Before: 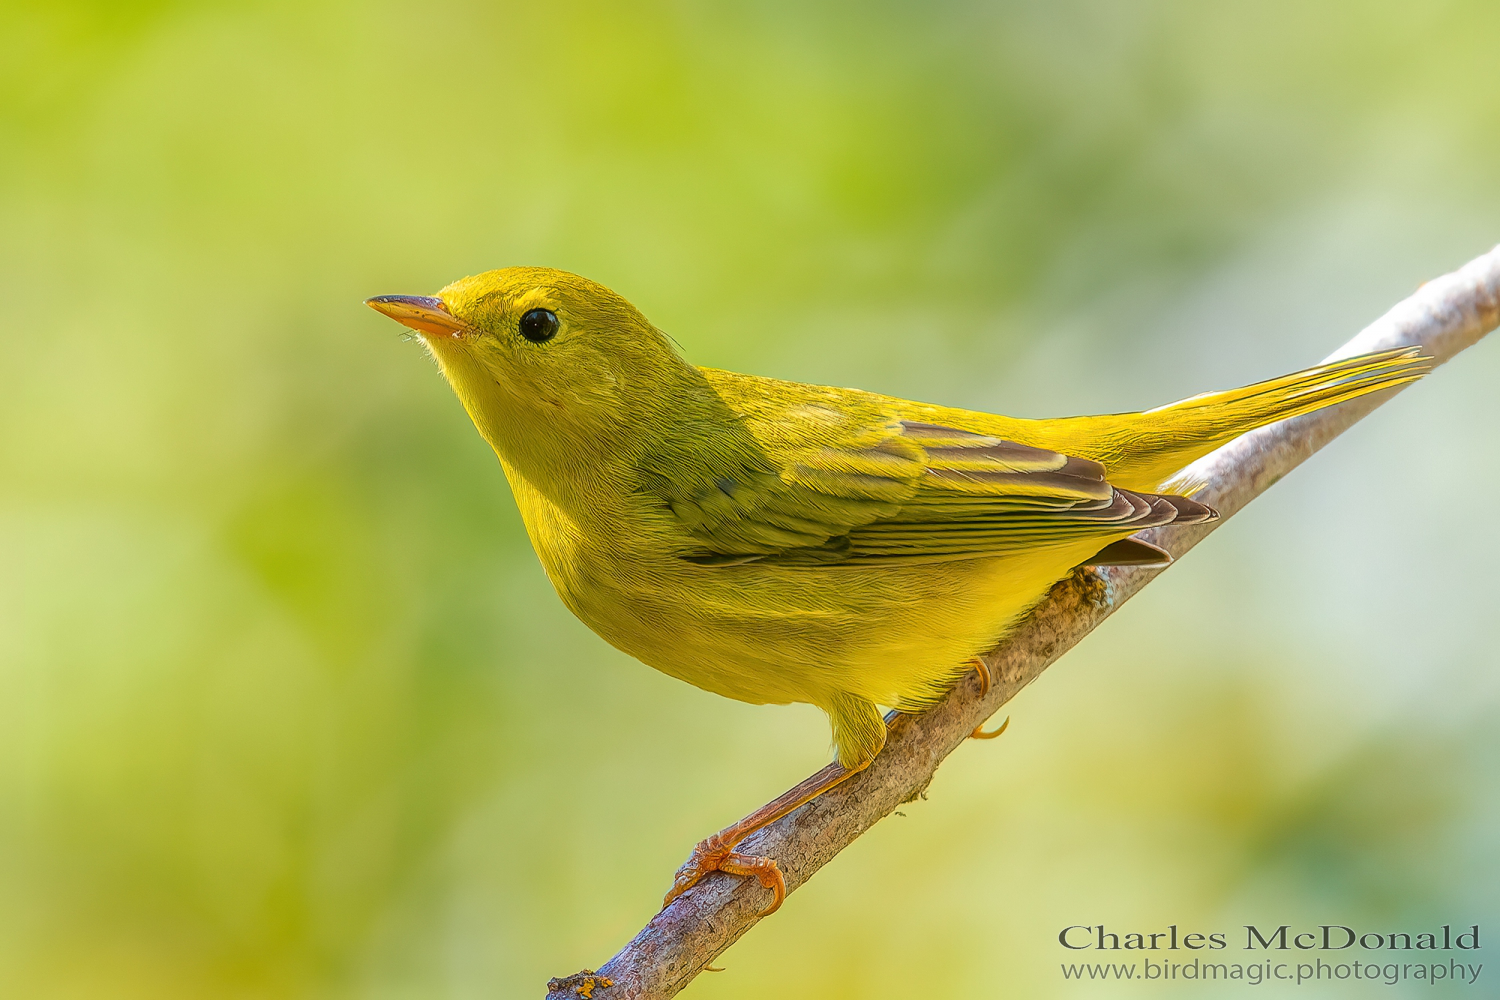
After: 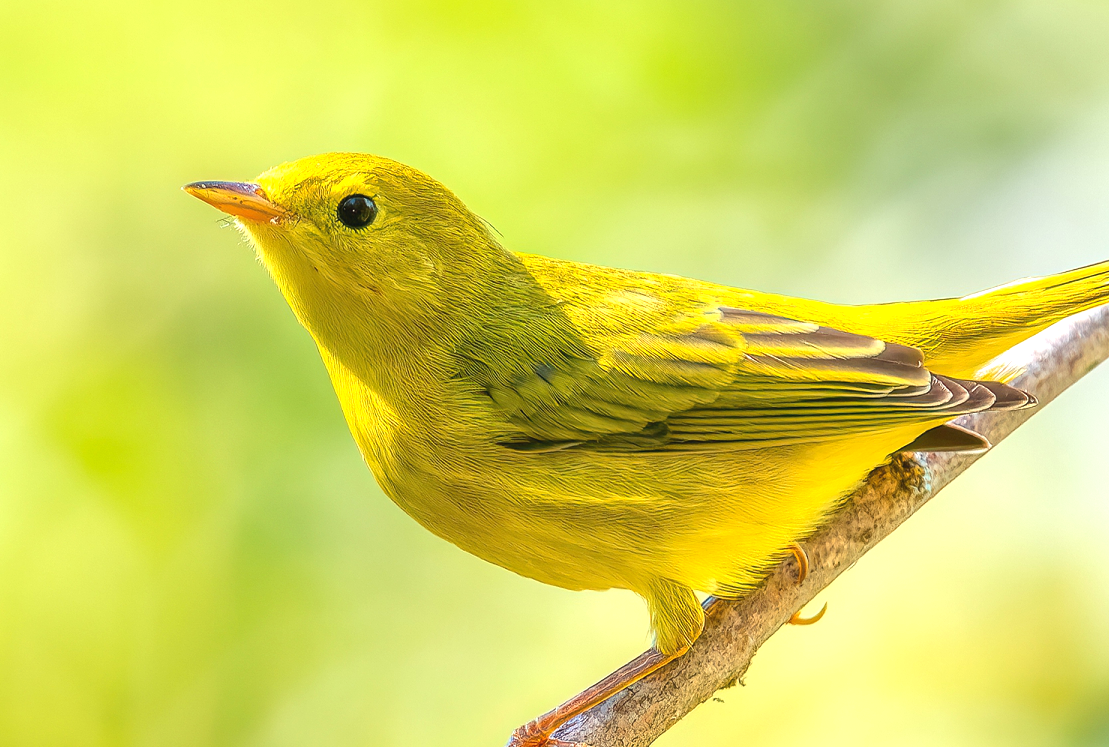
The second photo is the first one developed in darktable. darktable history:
exposure: black level correction 0, exposure 0.701 EV, compensate highlight preservation false
color correction: highlights a* 0.266, highlights b* 2.7, shadows a* -1.12, shadows b* -4.31
crop and rotate: left 12.159%, top 11.432%, right 13.898%, bottom 13.797%
